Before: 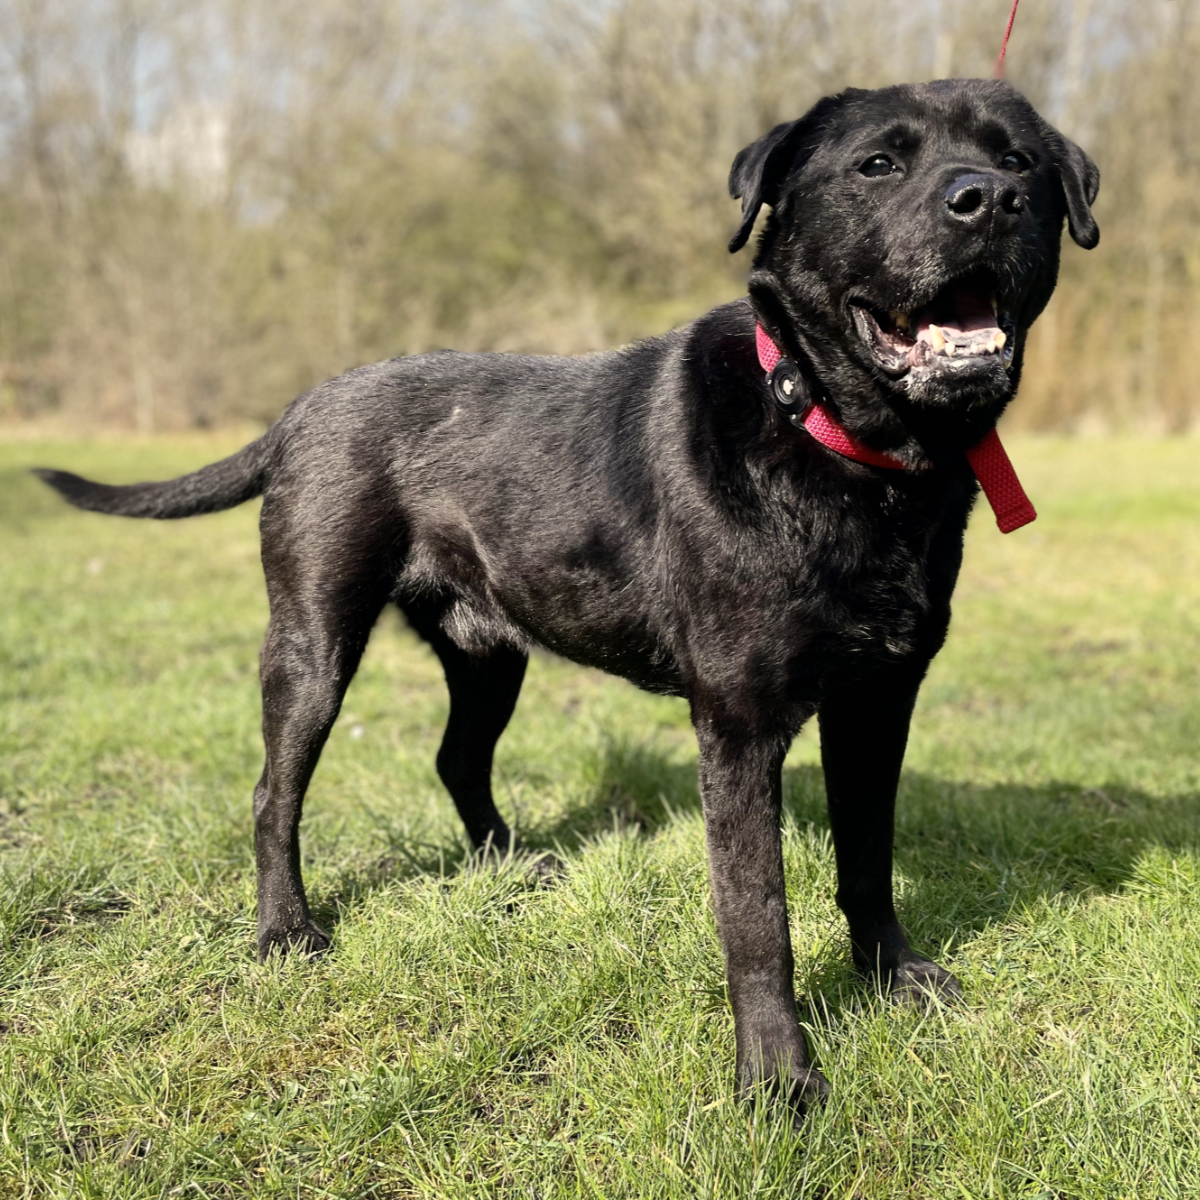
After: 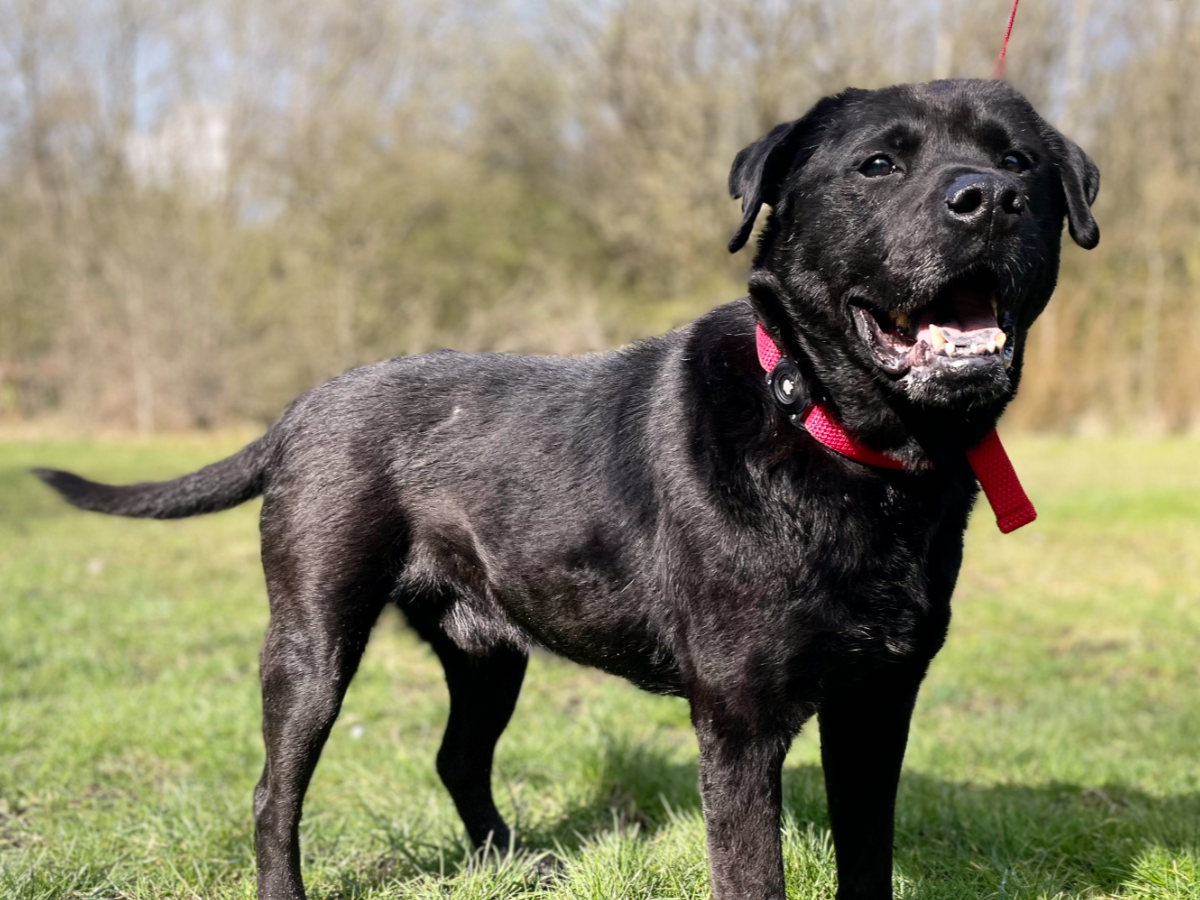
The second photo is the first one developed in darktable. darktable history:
color calibration: illuminant as shot in camera, x 0.358, y 0.373, temperature 4628.91 K
crop: bottom 24.988%
